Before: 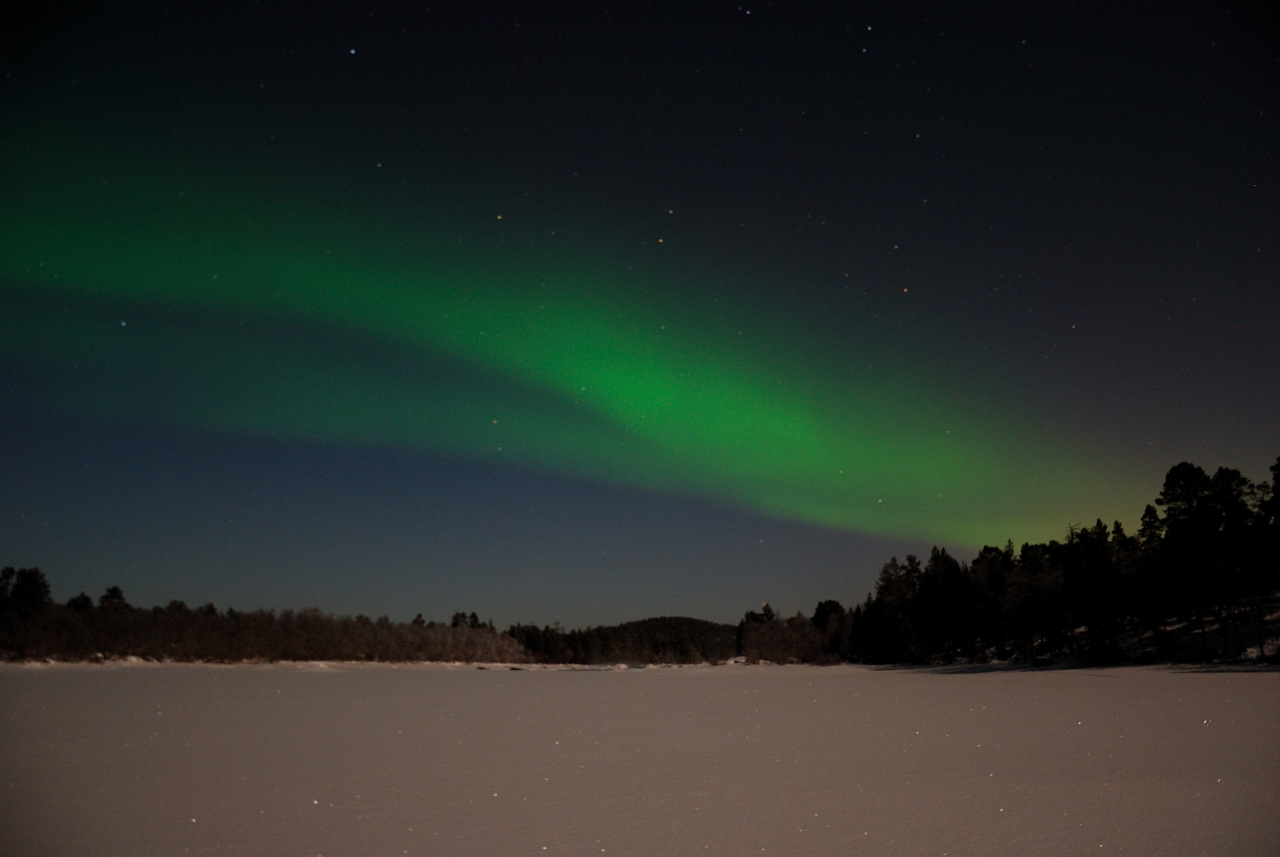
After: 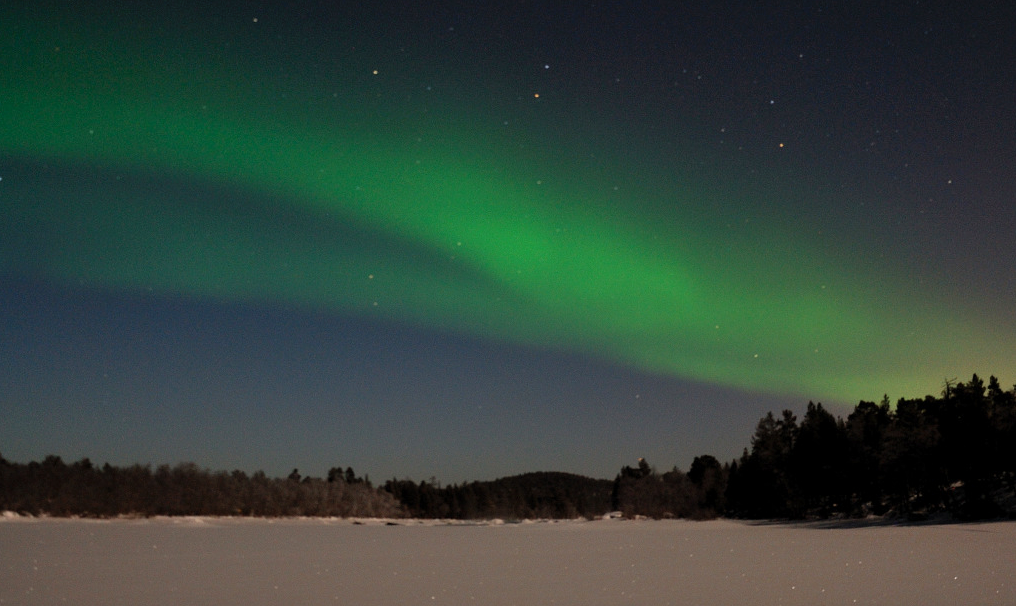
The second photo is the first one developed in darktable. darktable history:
shadows and highlights: soften with gaussian
crop: left 9.712%, top 16.928%, right 10.845%, bottom 12.332%
